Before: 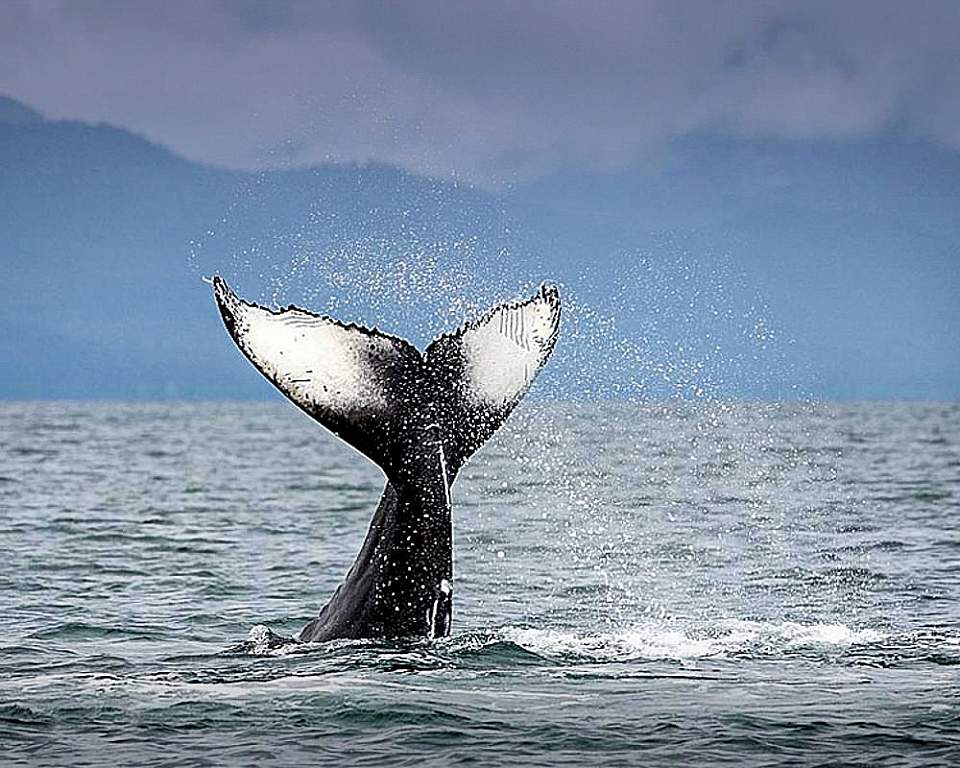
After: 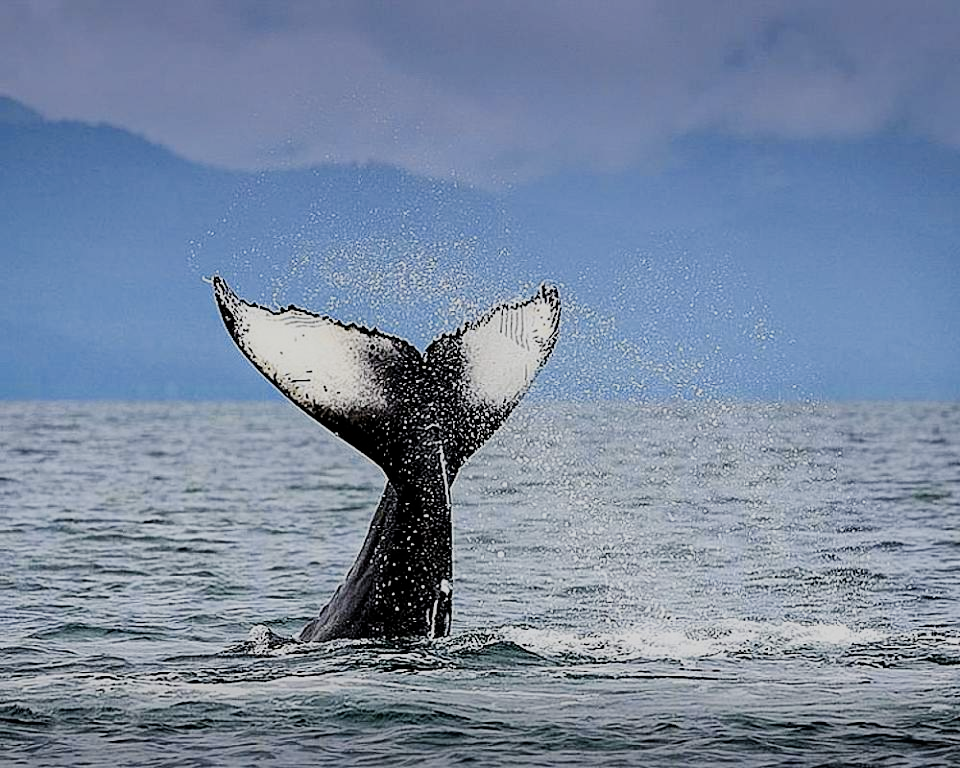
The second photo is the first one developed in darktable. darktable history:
tone equalizer: on, module defaults
color contrast: green-magenta contrast 0.85, blue-yellow contrast 1.25, unbound 0
filmic rgb: black relative exposure -7.65 EV, white relative exposure 4.56 EV, hardness 3.61
